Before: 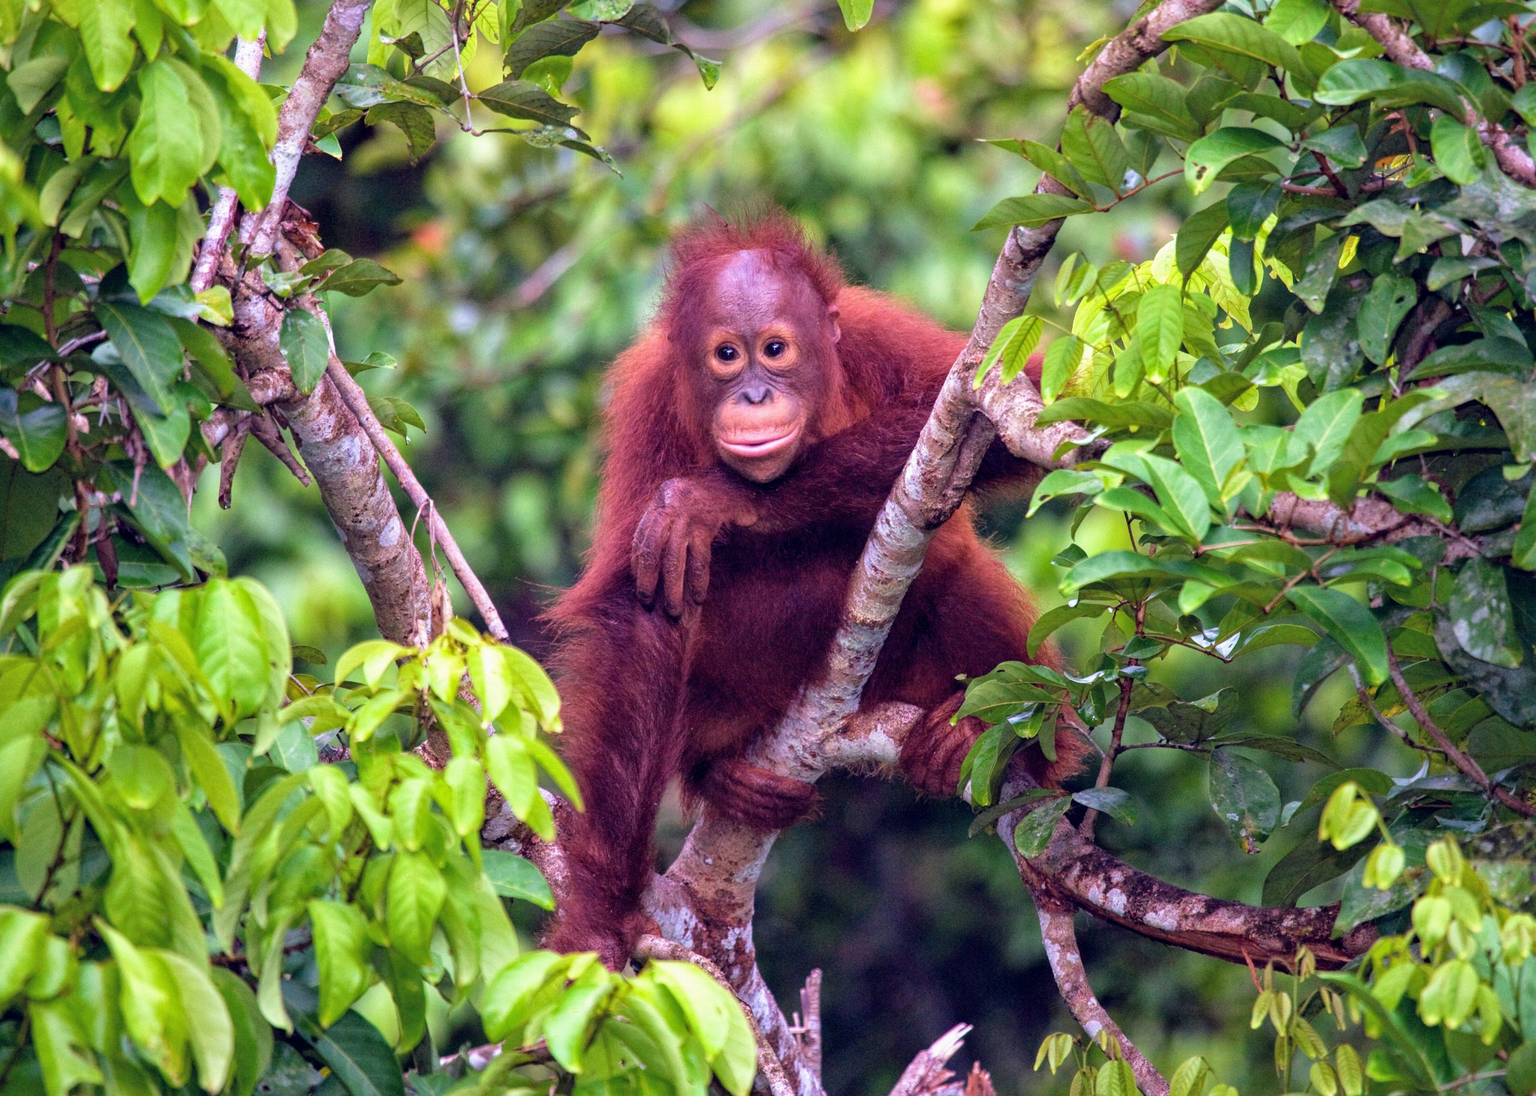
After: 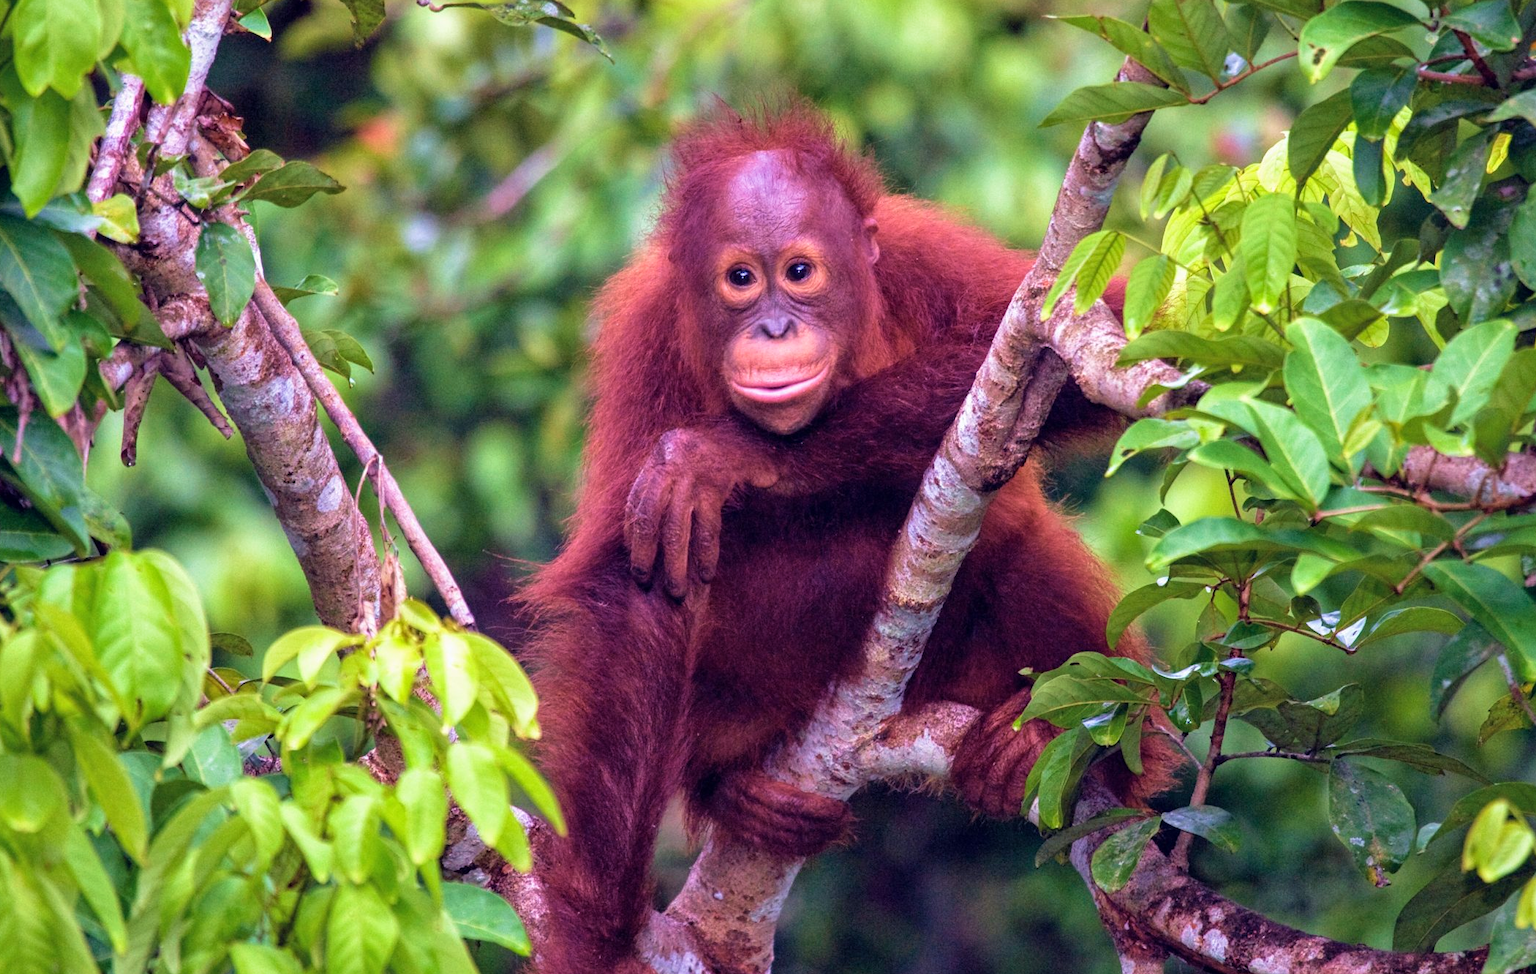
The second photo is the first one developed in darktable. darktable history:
crop: left 7.796%, top 11.555%, right 10.157%, bottom 15.48%
velvia: on, module defaults
